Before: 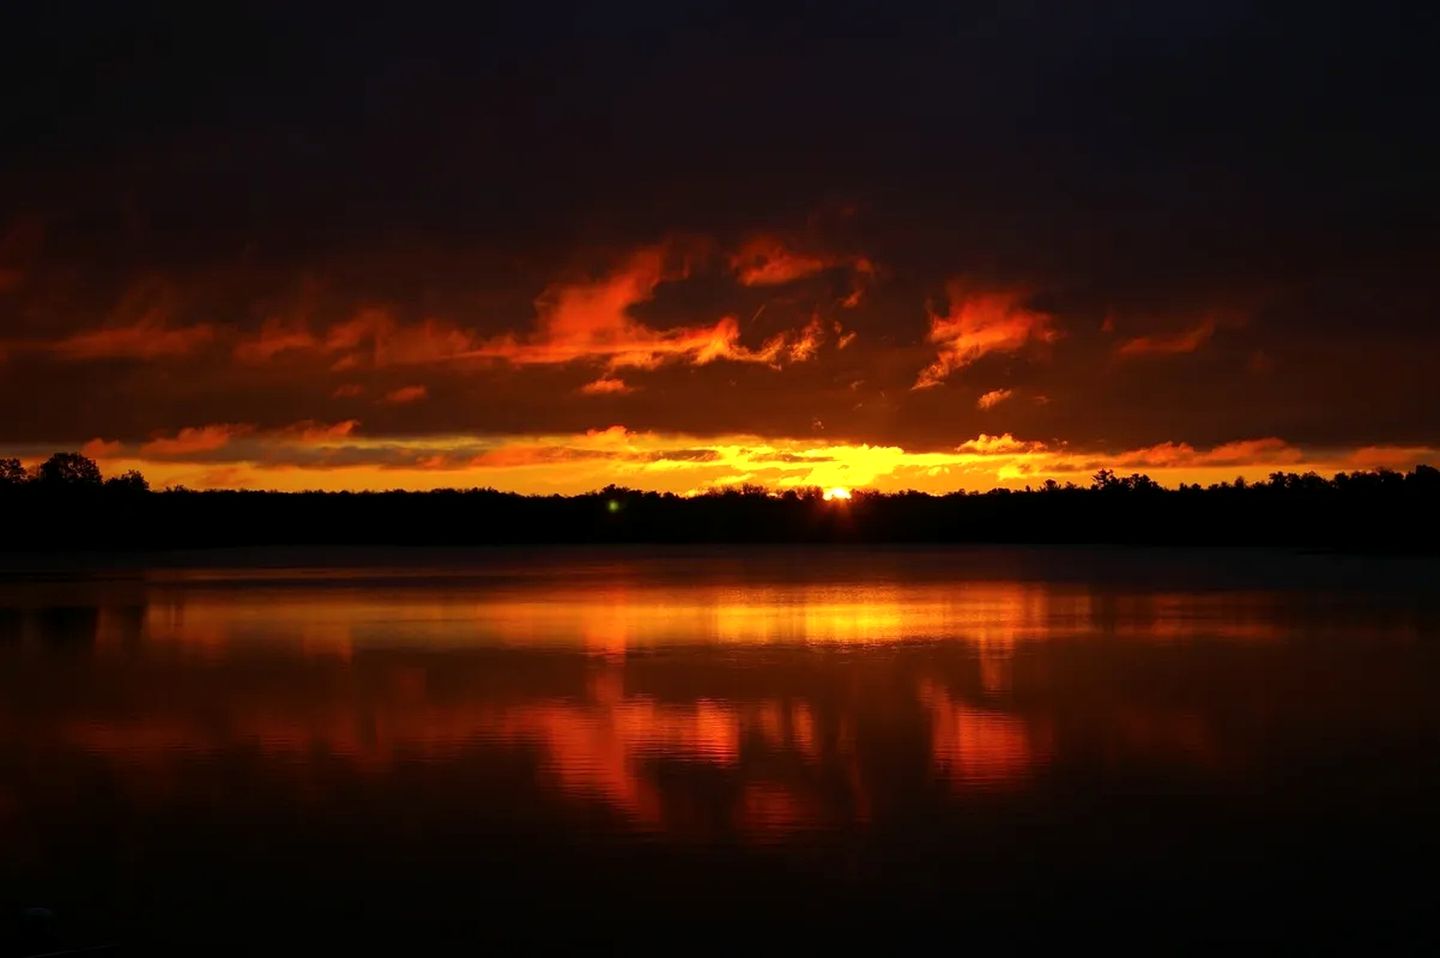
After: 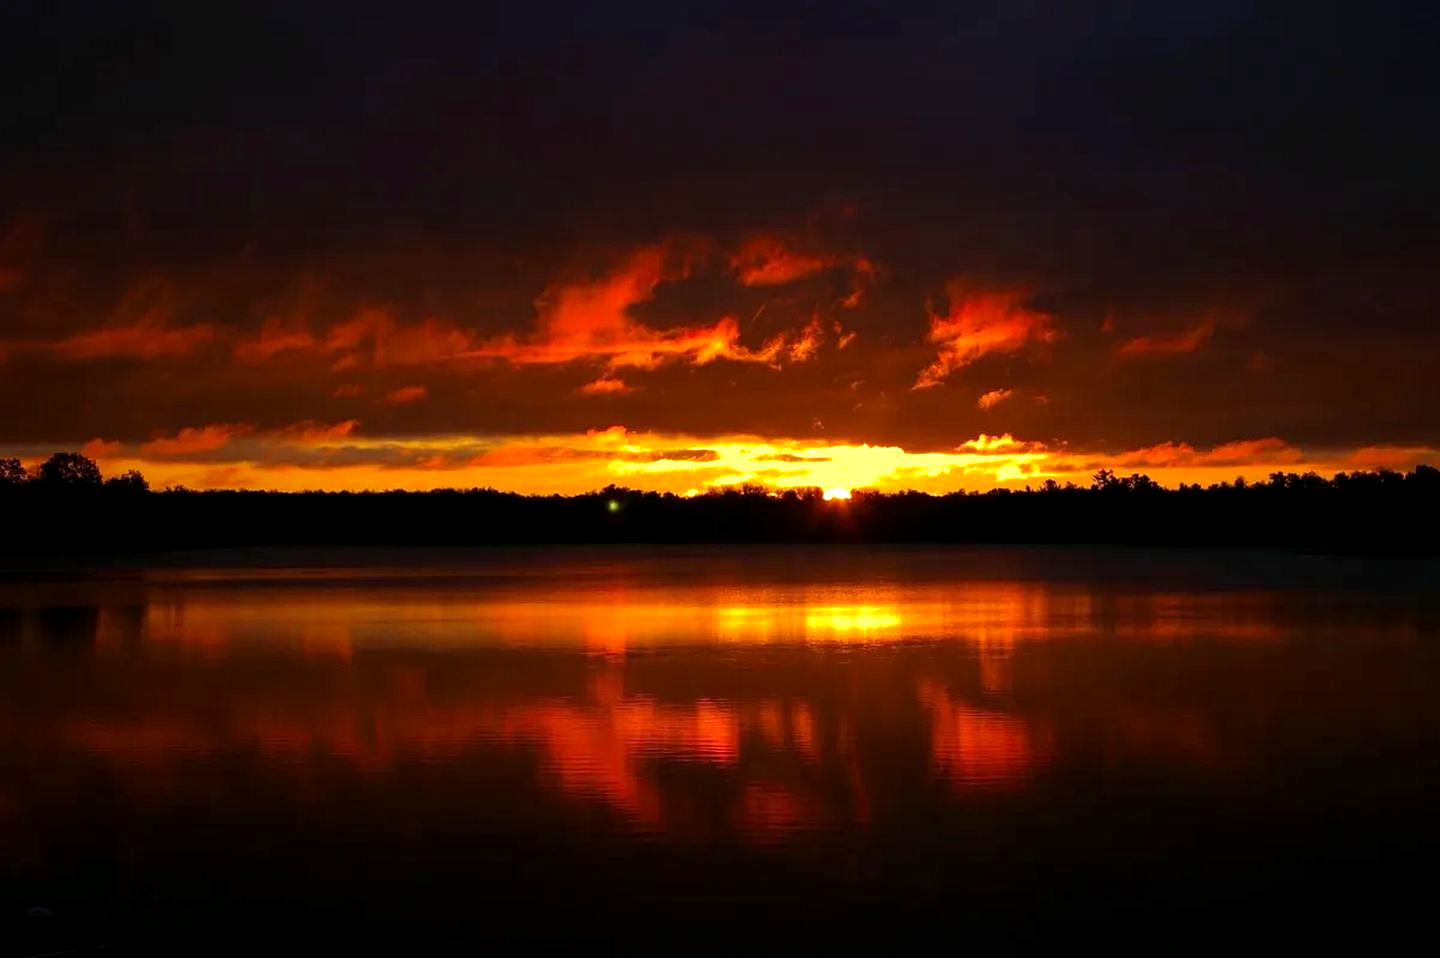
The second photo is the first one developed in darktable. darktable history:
exposure: black level correction 0.001, exposure 0.5 EV, compensate highlight preservation false
color zones: curves: ch0 [(0, 0.485) (0.178, 0.476) (0.261, 0.623) (0.411, 0.403) (0.708, 0.603) (0.934, 0.412)]; ch1 [(0.003, 0.485) (0.149, 0.496) (0.229, 0.584) (0.326, 0.551) (0.484, 0.262) (0.757, 0.643)]
